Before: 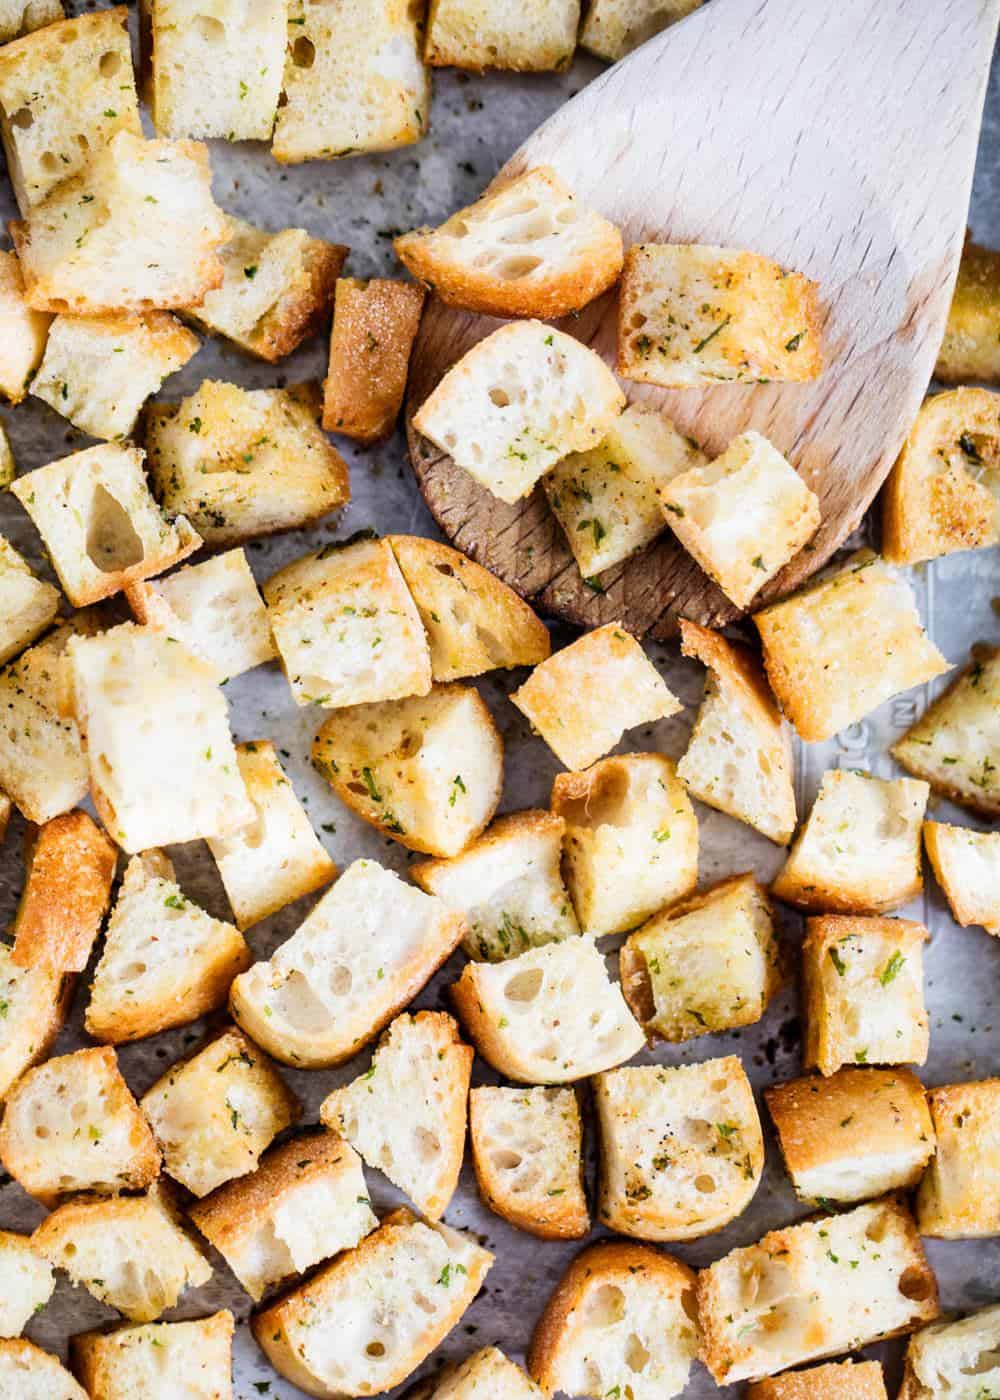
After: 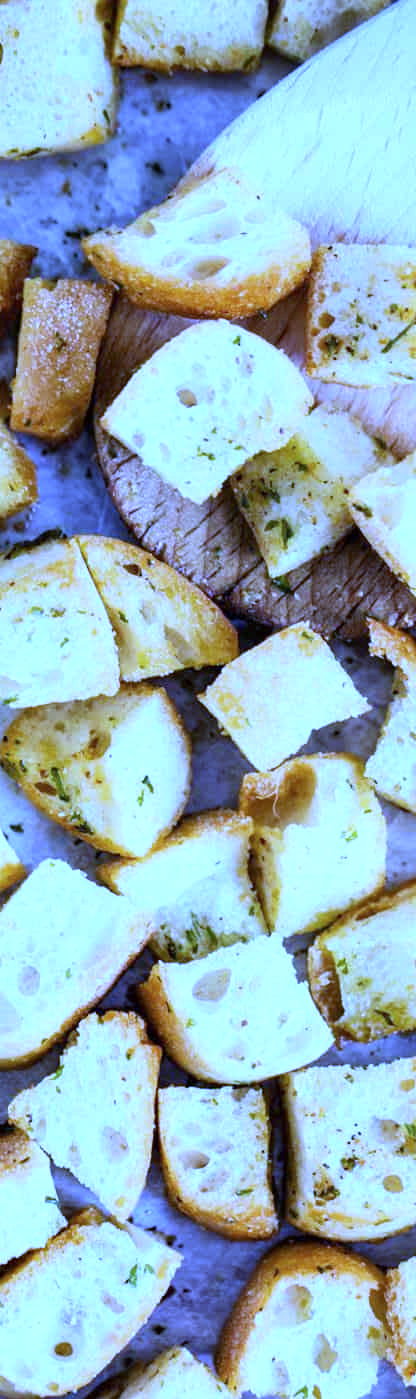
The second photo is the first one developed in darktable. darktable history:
crop: left 31.229%, right 27.105%
color calibration: illuminant as shot in camera, x 0.37, y 0.382, temperature 4313.32 K
white balance: red 0.766, blue 1.537
exposure: exposure 0.3 EV, compensate highlight preservation false
